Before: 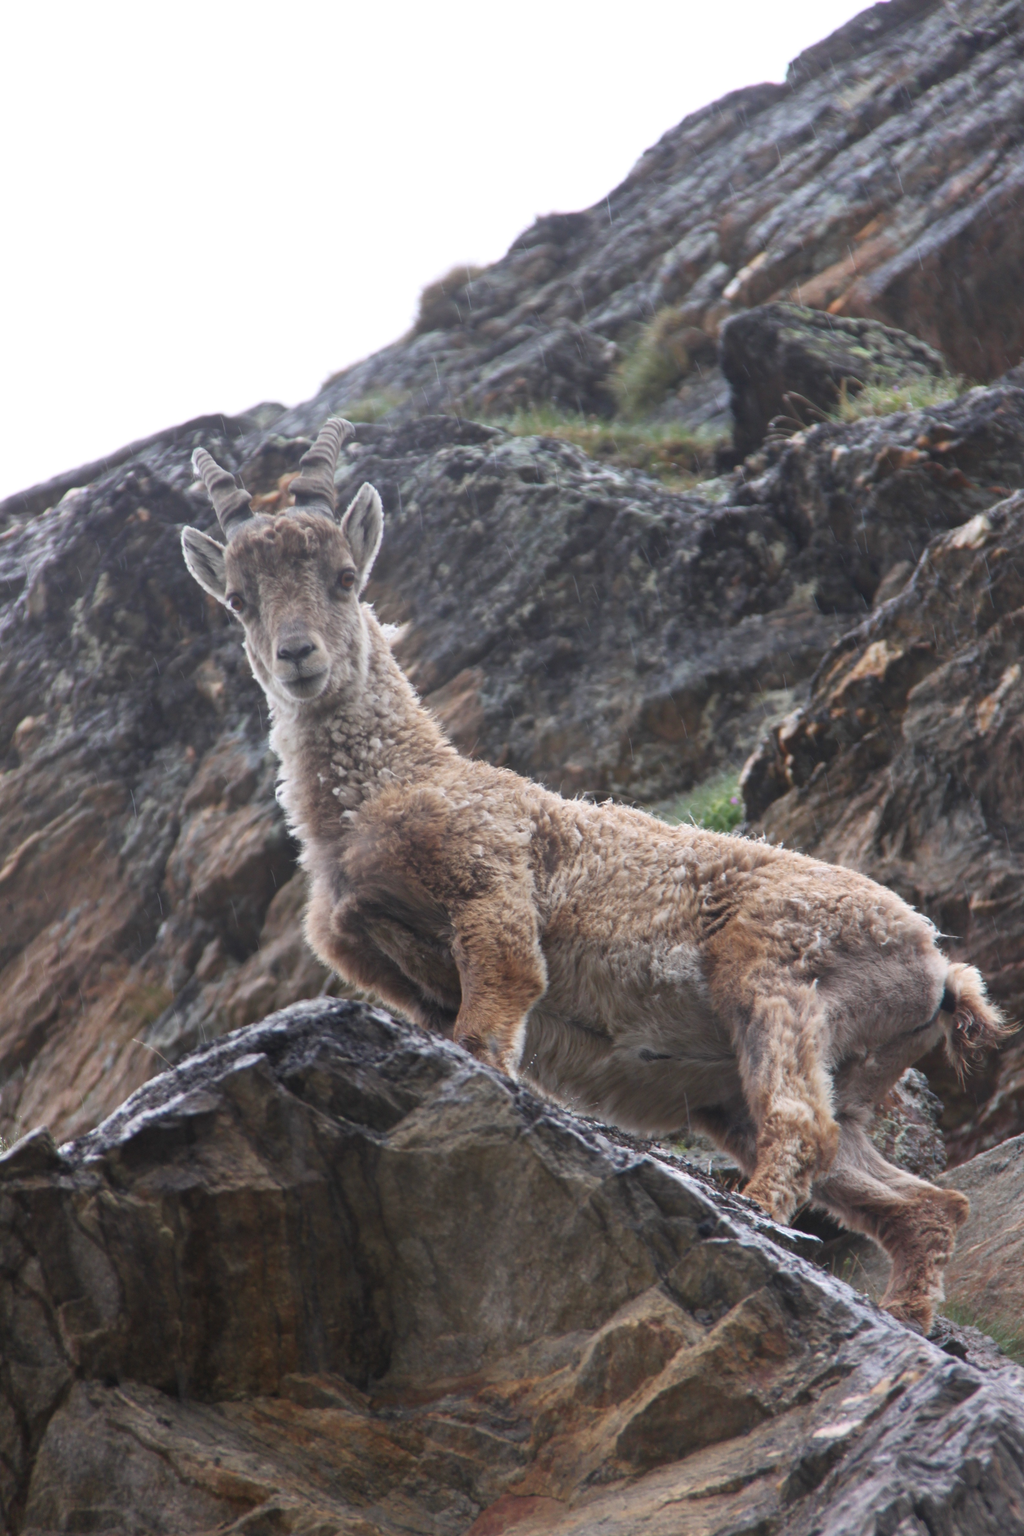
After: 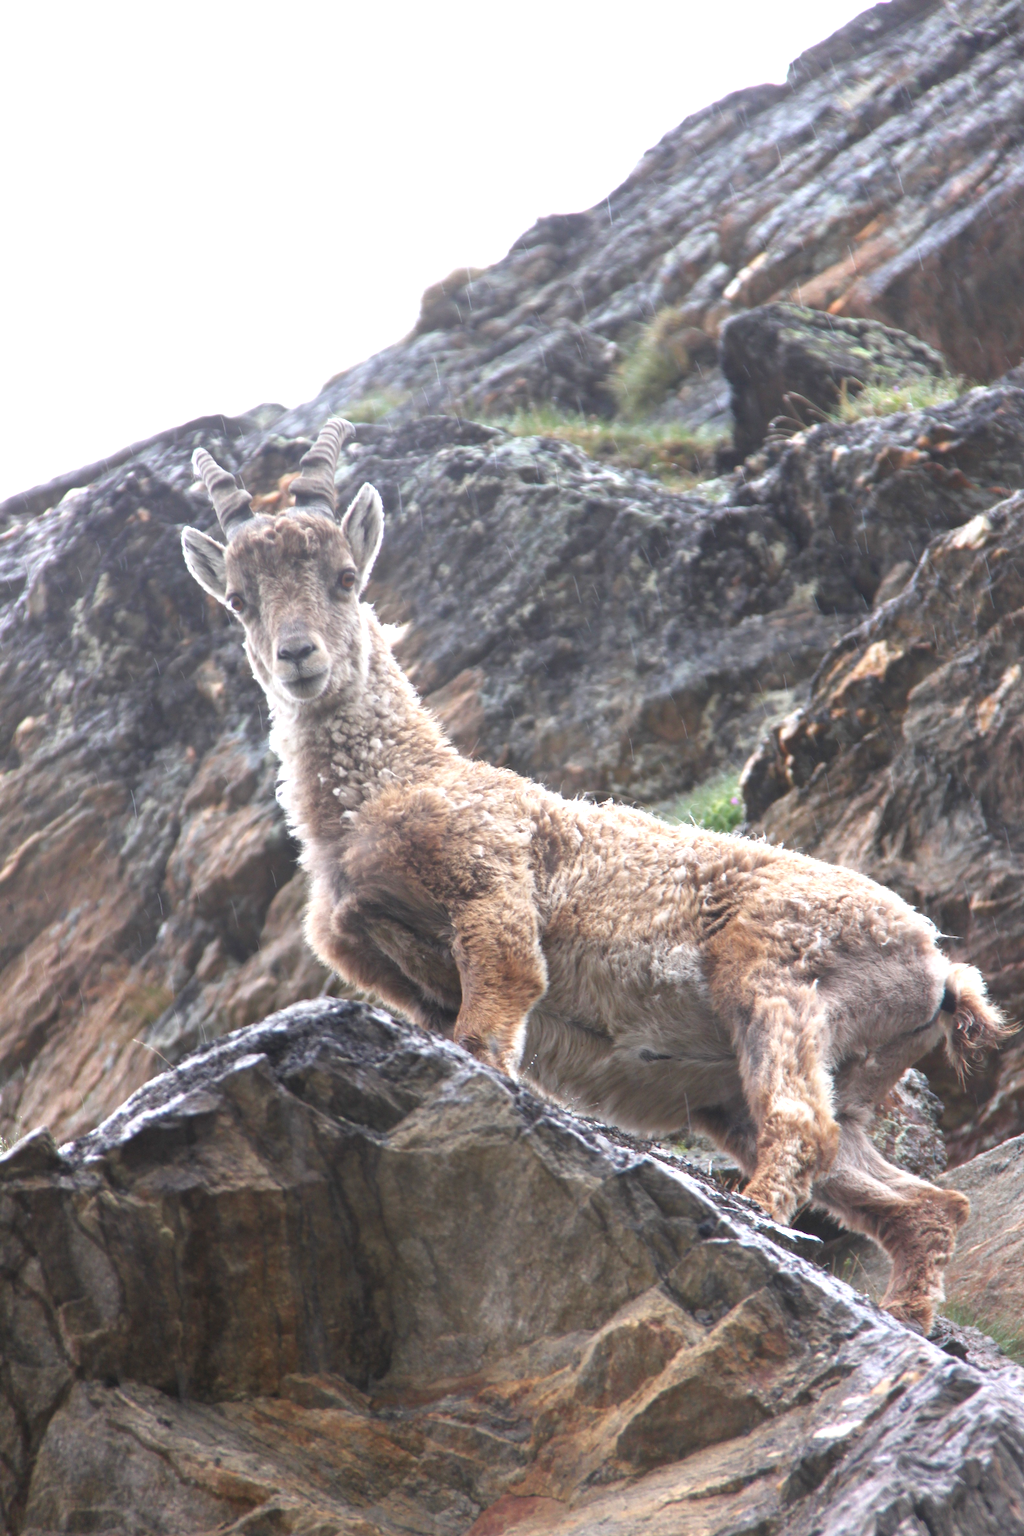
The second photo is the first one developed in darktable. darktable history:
exposure: black level correction 0, exposure 0.861 EV, compensate exposure bias true, compensate highlight preservation false
